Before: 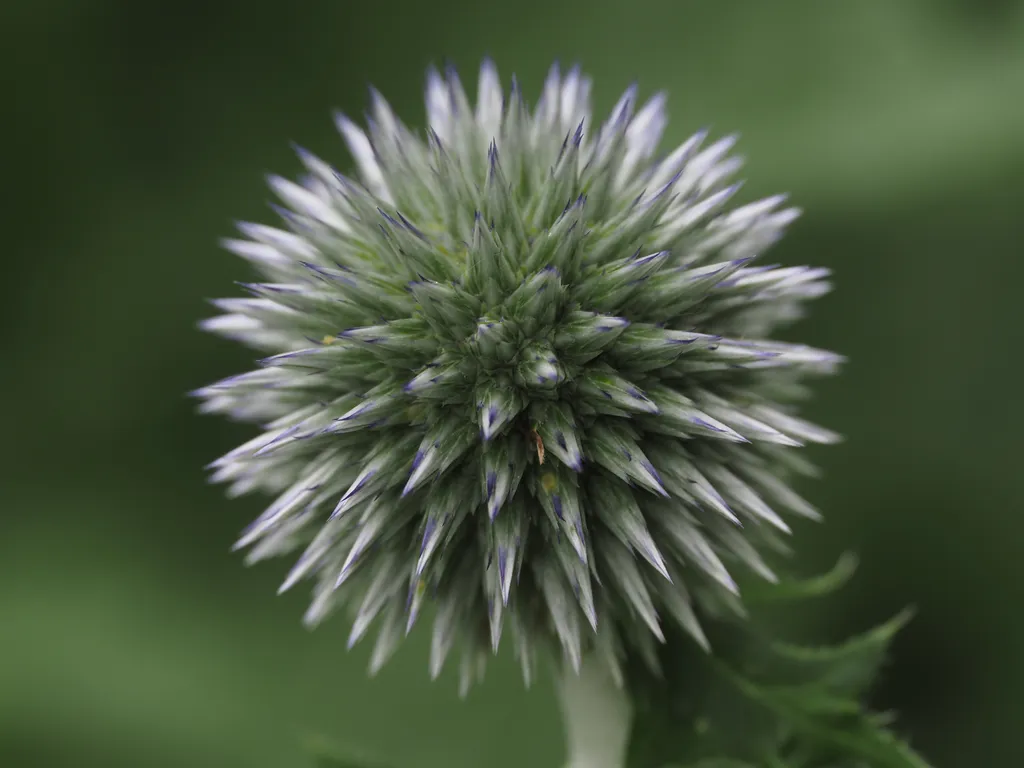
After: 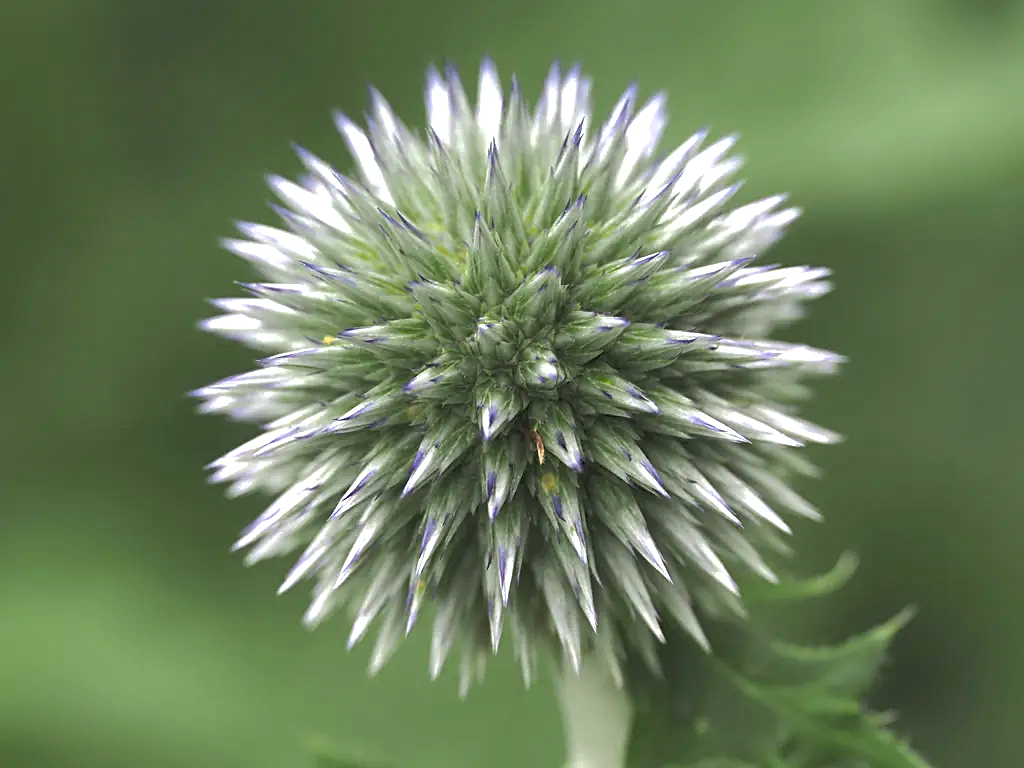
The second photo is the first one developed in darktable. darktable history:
sharpen: on, module defaults
exposure: exposure 1.223 EV, compensate highlight preservation false
shadows and highlights: shadows 60, highlights -60
